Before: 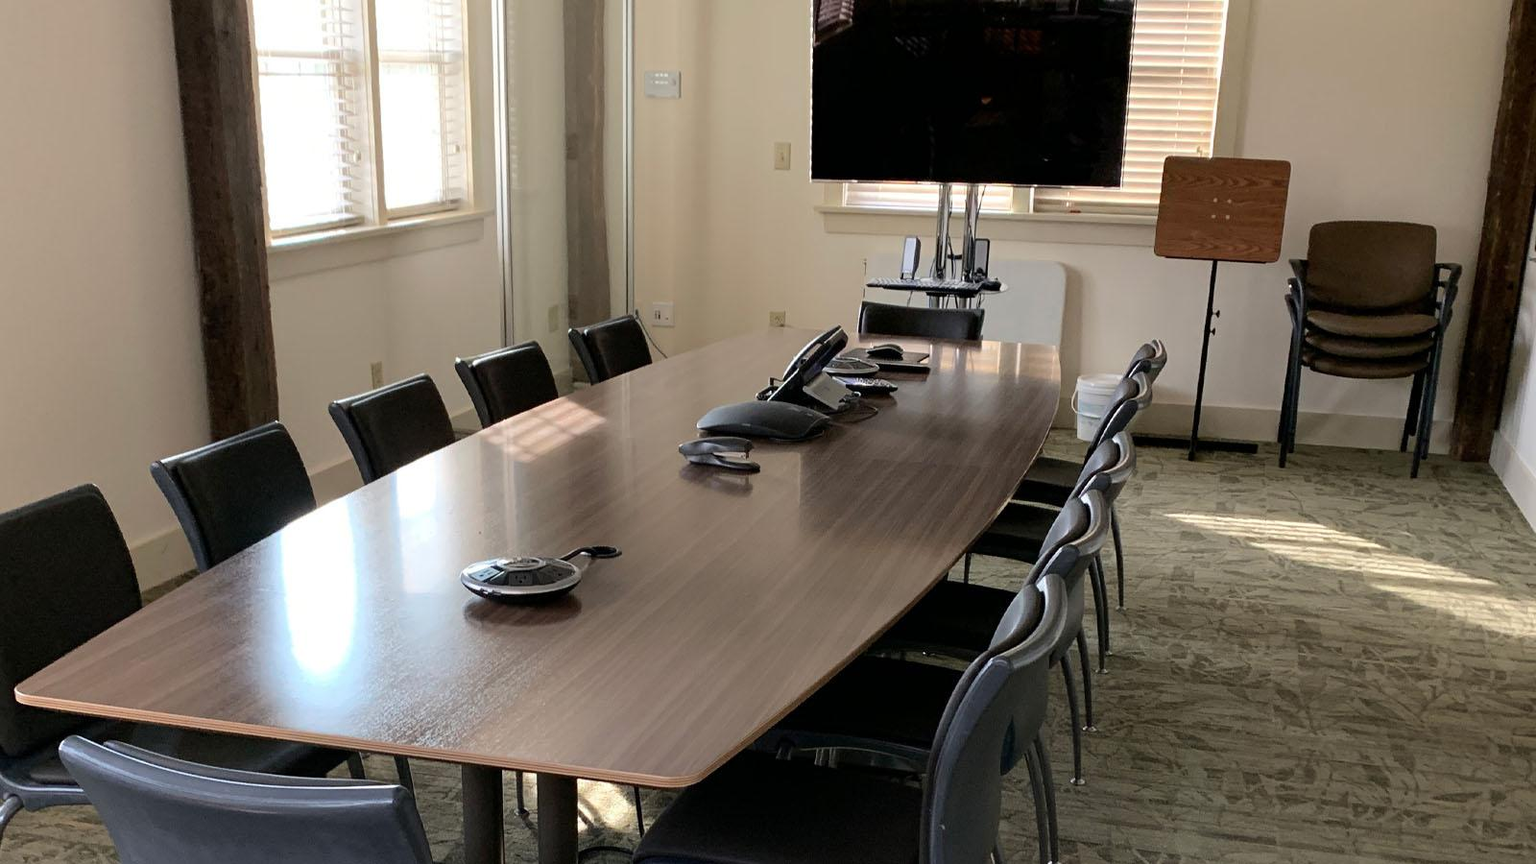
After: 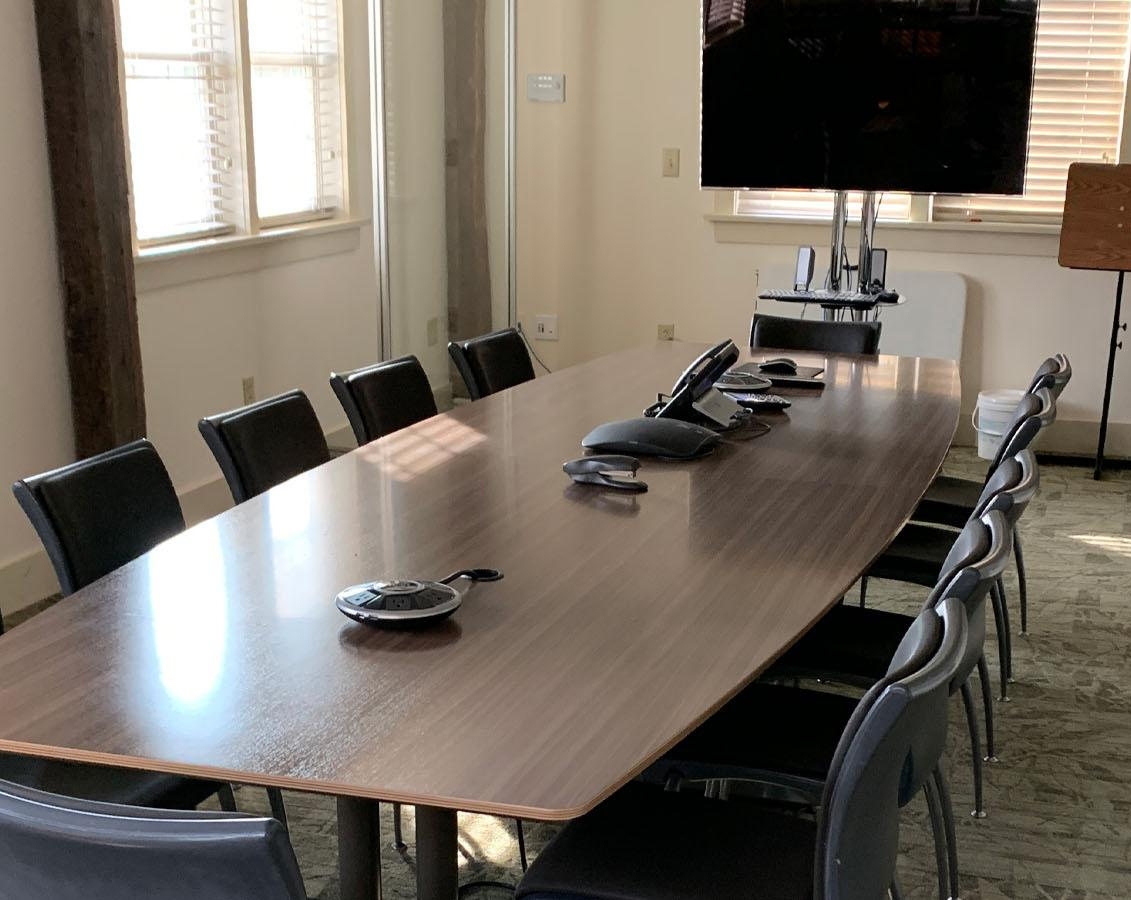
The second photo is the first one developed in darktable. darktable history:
crop and rotate: left 9.028%, right 20.262%
